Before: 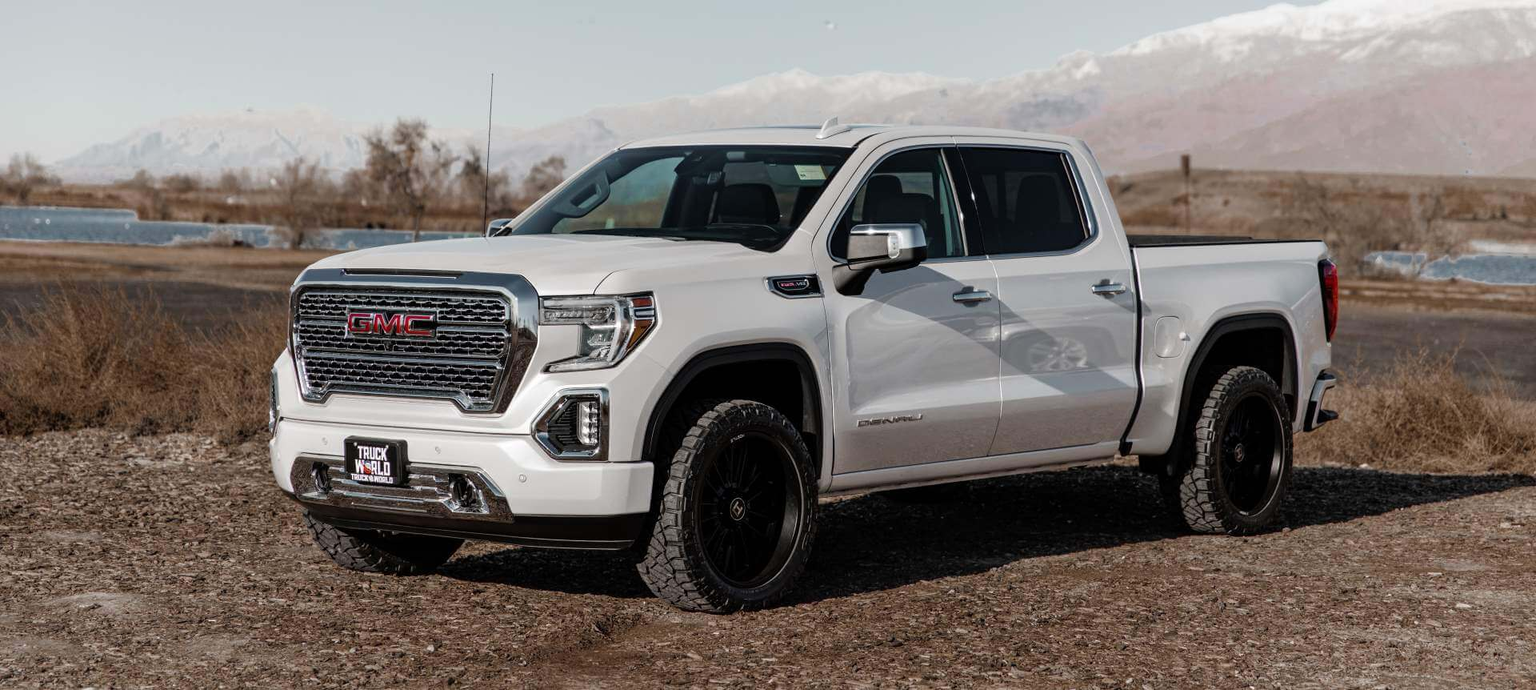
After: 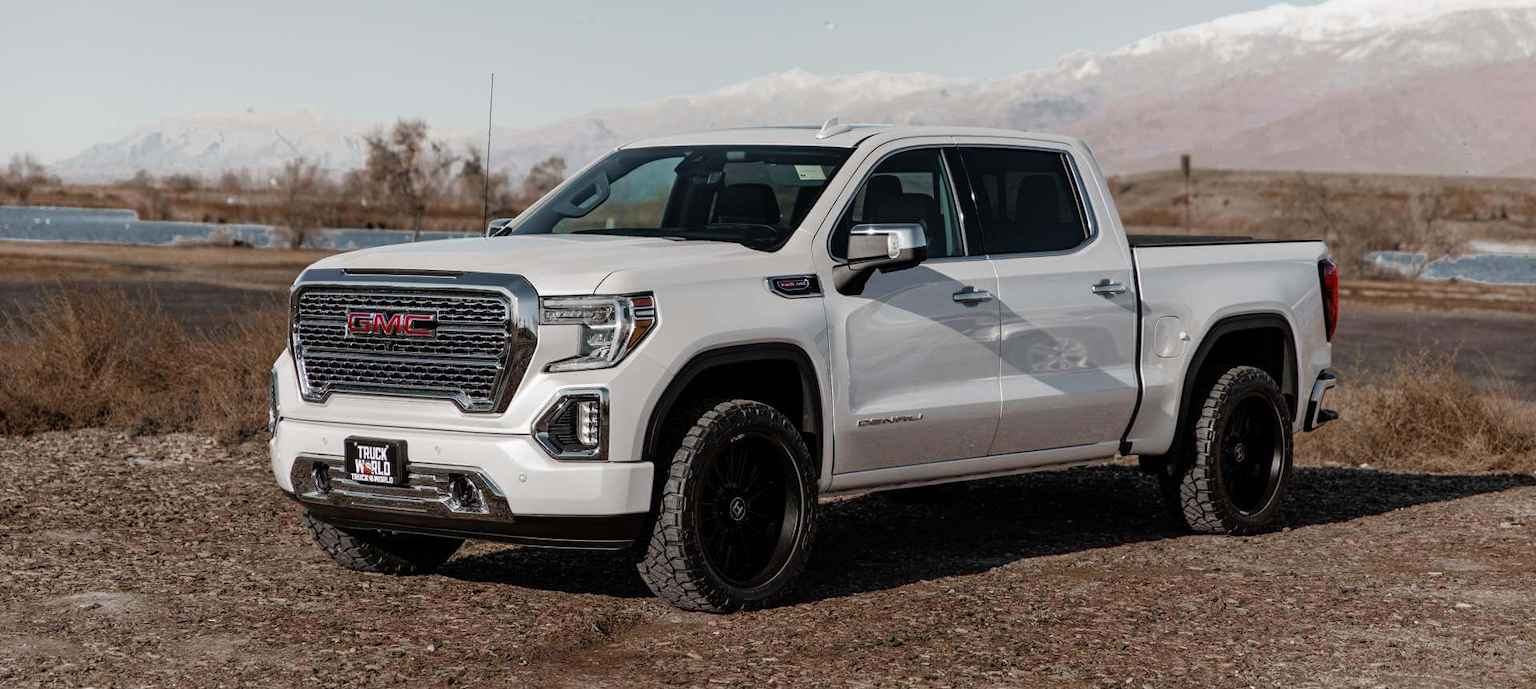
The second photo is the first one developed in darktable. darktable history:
exposure: exposure -0.045 EV, compensate highlight preservation false
